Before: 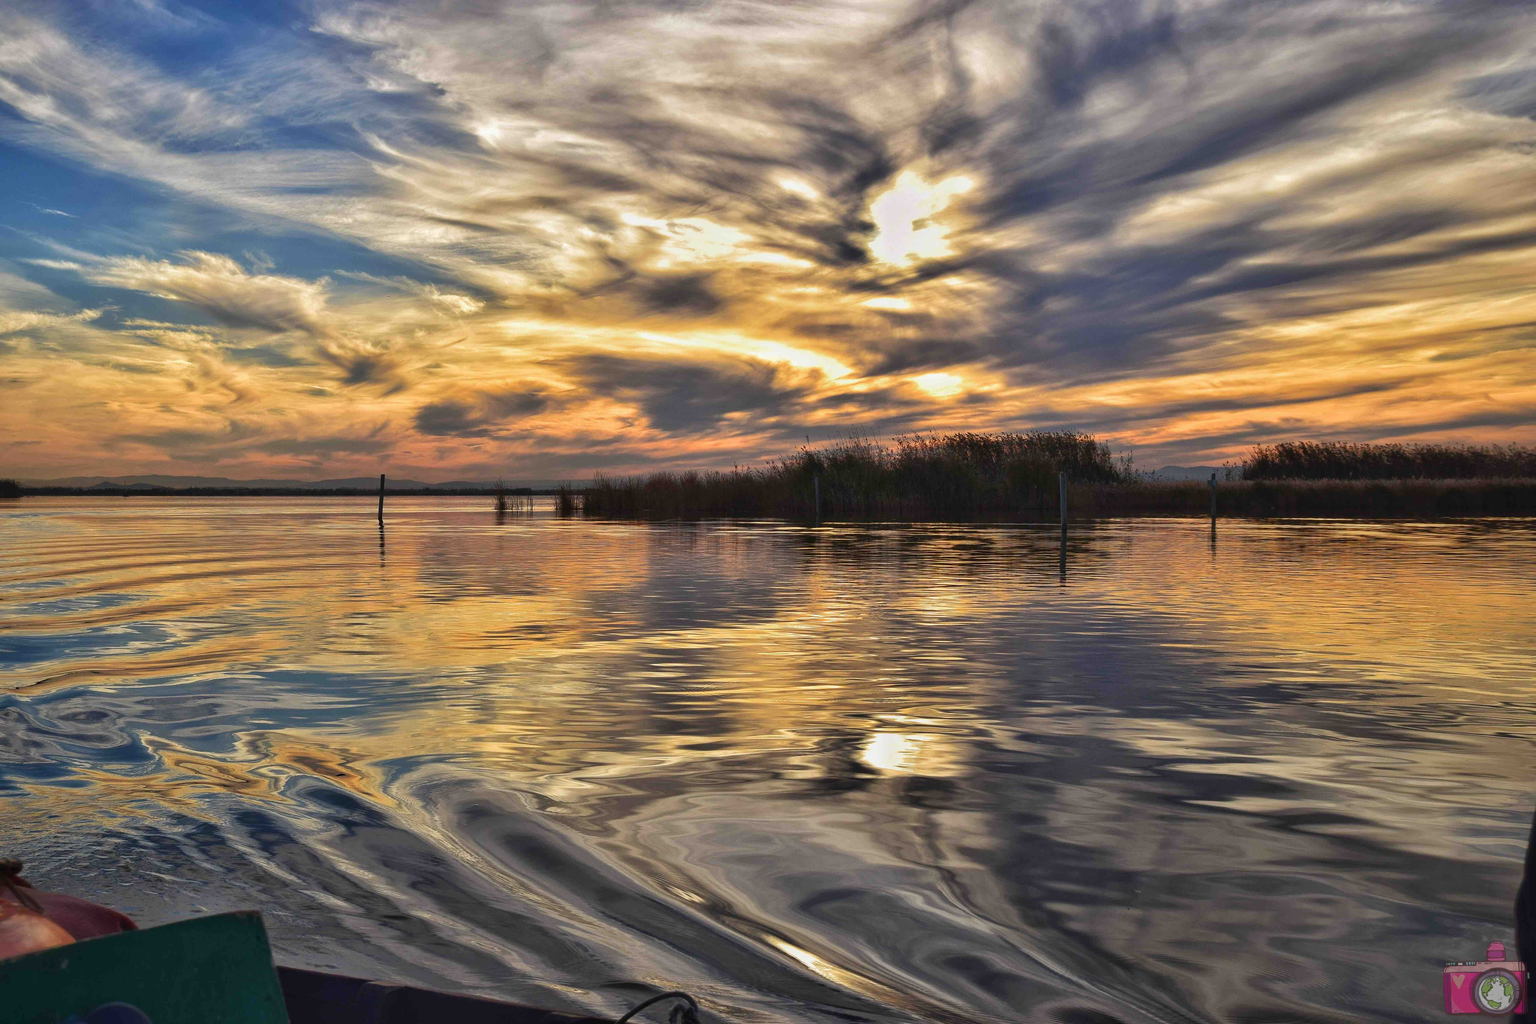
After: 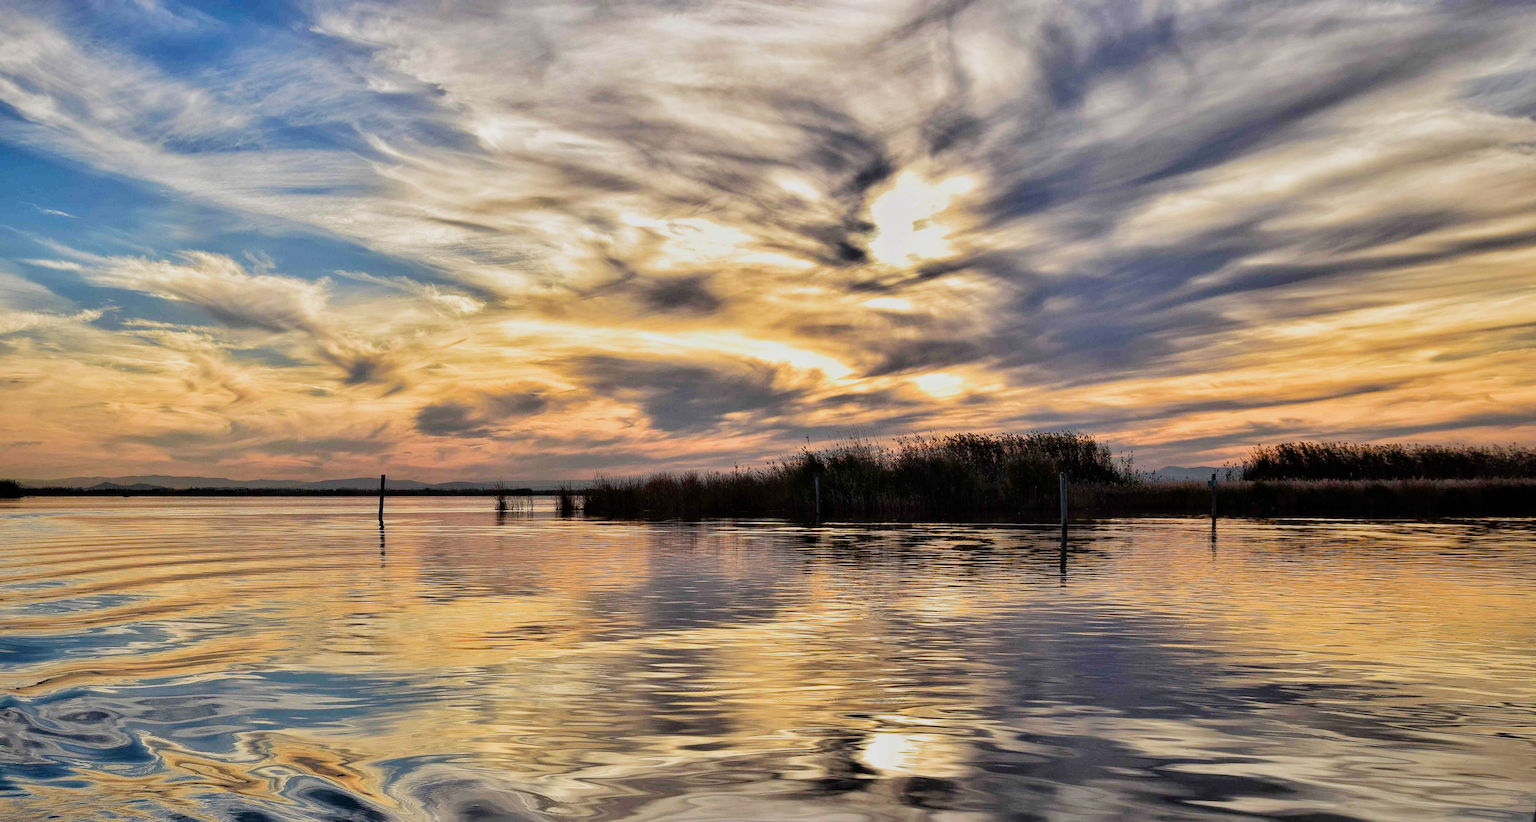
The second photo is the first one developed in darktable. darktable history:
filmic rgb: black relative exposure -5 EV, white relative exposure 3.5 EV, hardness 3.19, contrast 1.2, highlights saturation mix -50%
color balance rgb: perceptual saturation grading › global saturation 20%, perceptual saturation grading › highlights -25%, perceptual saturation grading › shadows 25%
crop: bottom 19.644%
